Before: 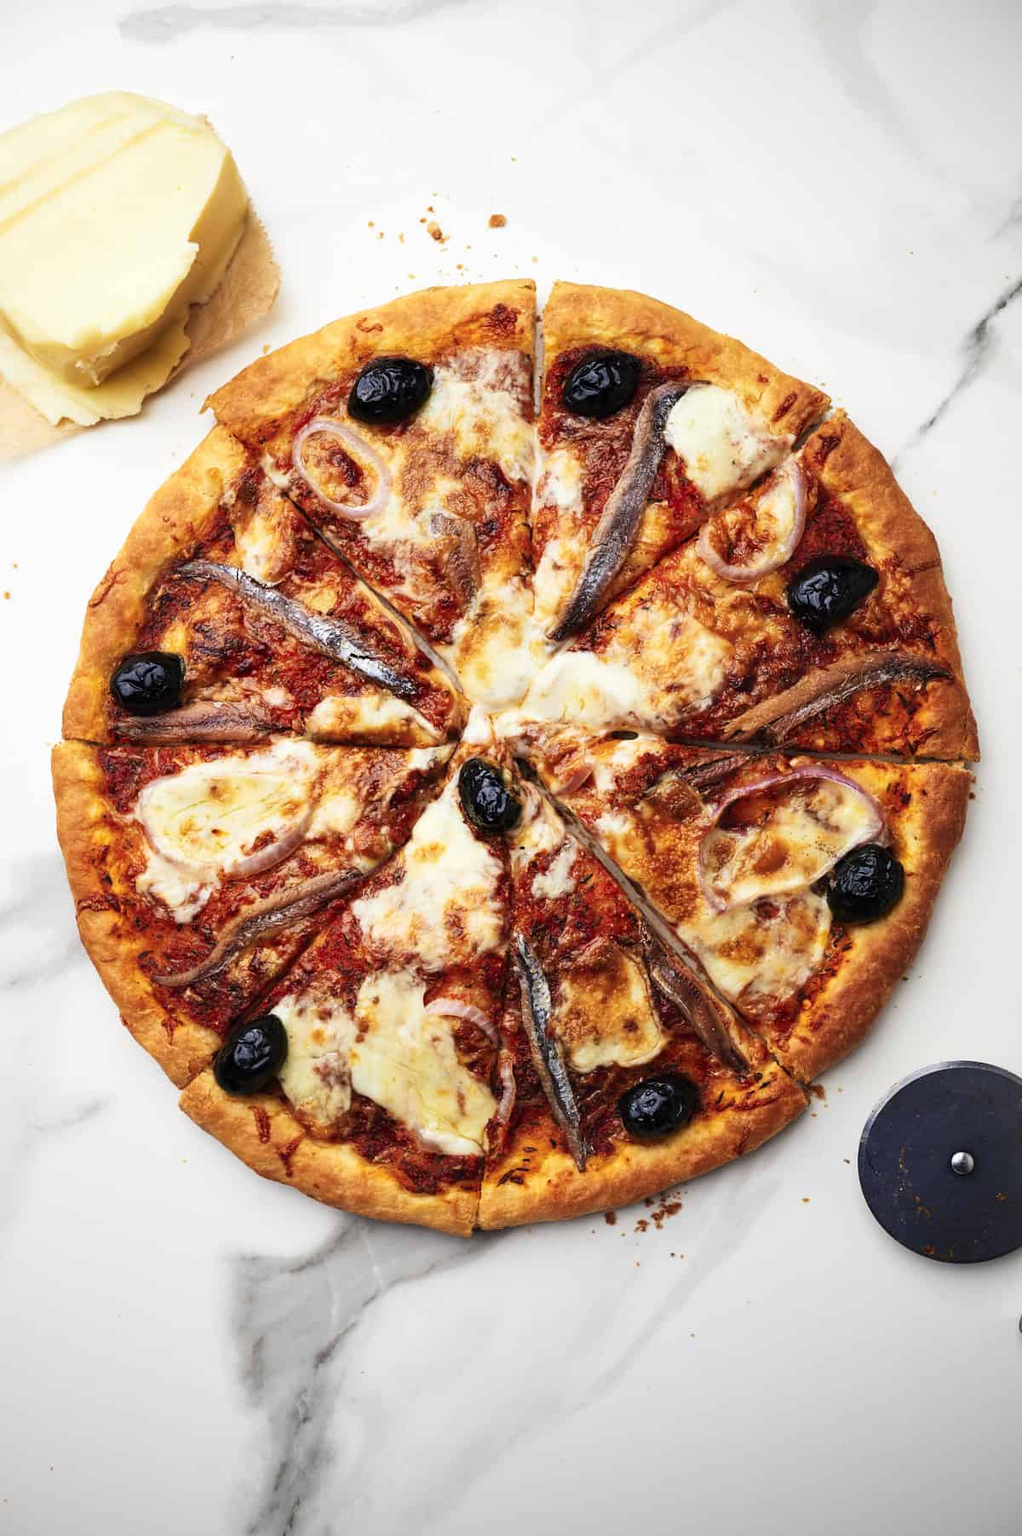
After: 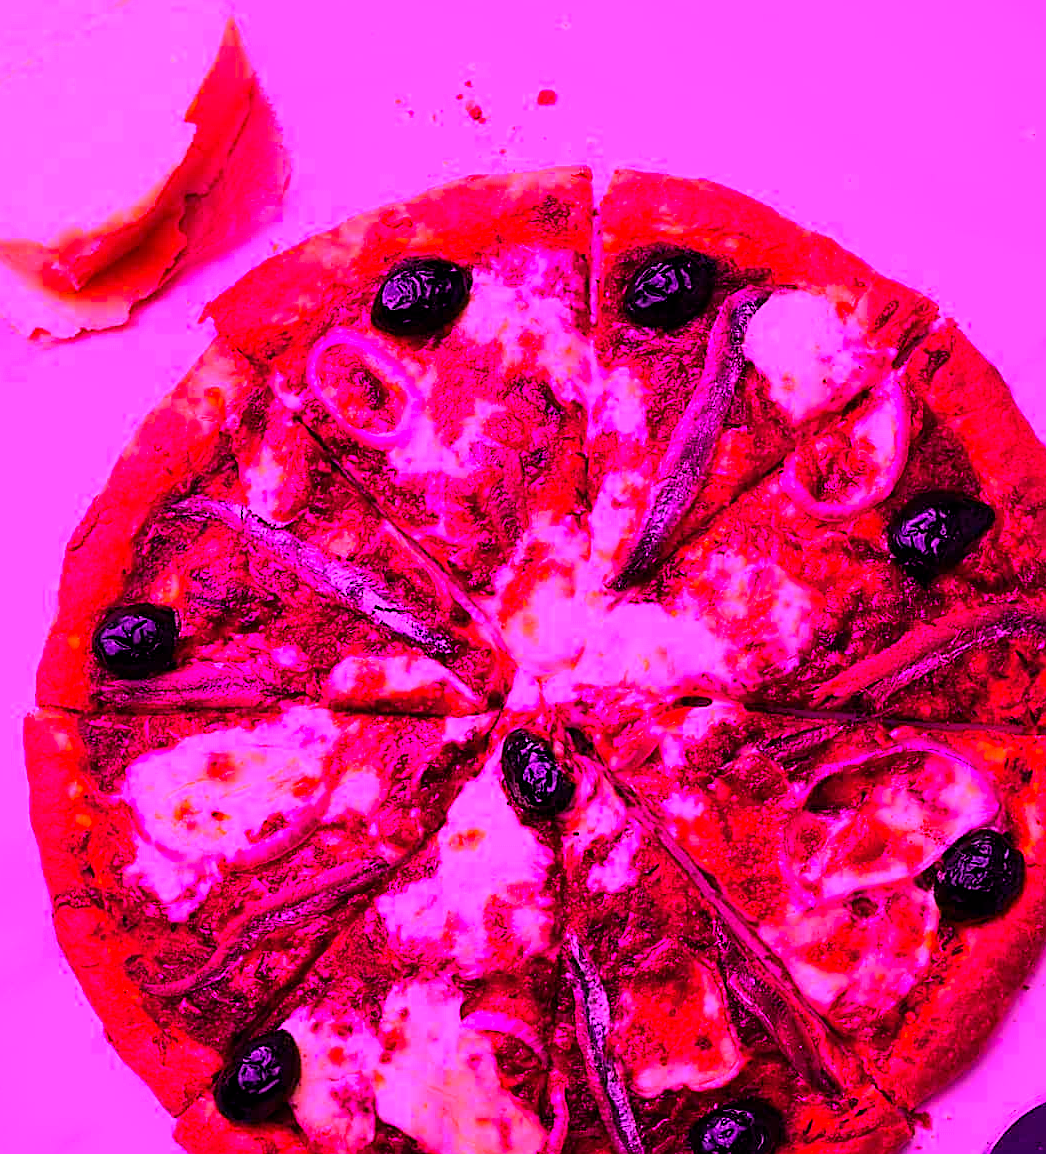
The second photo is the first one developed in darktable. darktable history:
crop: left 3.12%, top 9.008%, right 9.674%, bottom 26.976%
sharpen: amount 0.499
color balance rgb: perceptual saturation grading › global saturation 51.127%, global vibrance 20%
color calibration: illuminant custom, x 0.262, y 0.521, temperature 7027.66 K, gamut compression 0.986
